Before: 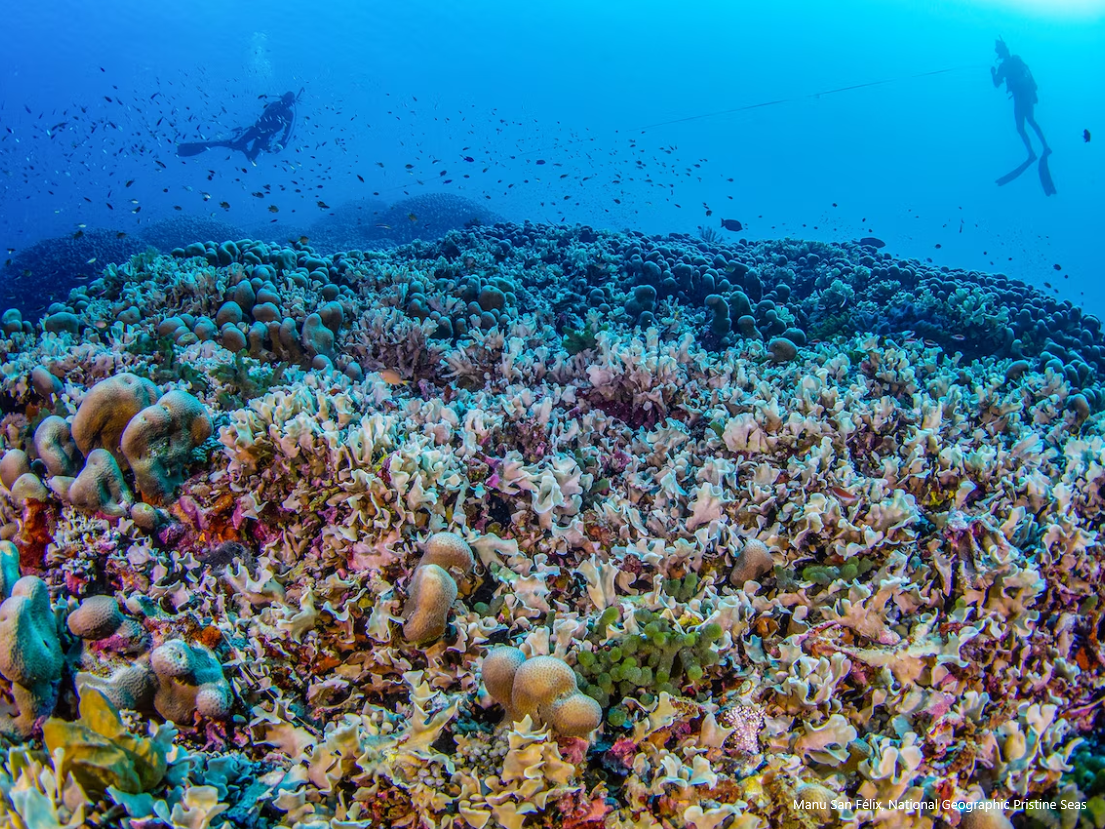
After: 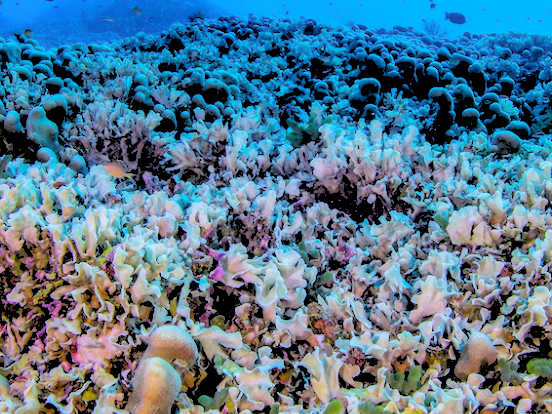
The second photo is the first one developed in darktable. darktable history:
contrast equalizer: octaves 7, y [[0.502, 0.505, 0.512, 0.529, 0.564, 0.588], [0.5 ×6], [0.502, 0.505, 0.512, 0.529, 0.564, 0.588], [0, 0.001, 0.001, 0.004, 0.008, 0.011], [0, 0.001, 0.001, 0.004, 0.008, 0.011]], mix -1
crop: left 25%, top 25%, right 25%, bottom 25%
white balance: red 0.976, blue 1.04
rgb levels: levels [[0.027, 0.429, 0.996], [0, 0.5, 1], [0, 0.5, 1]]
